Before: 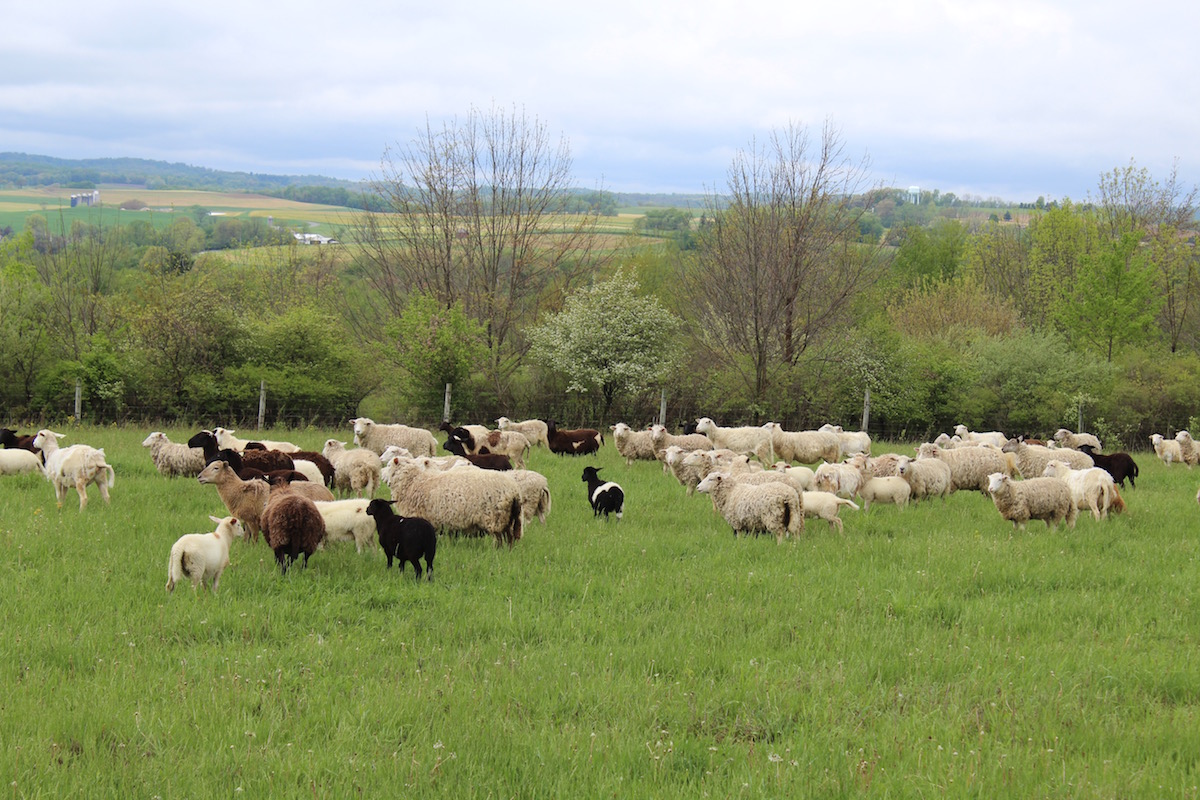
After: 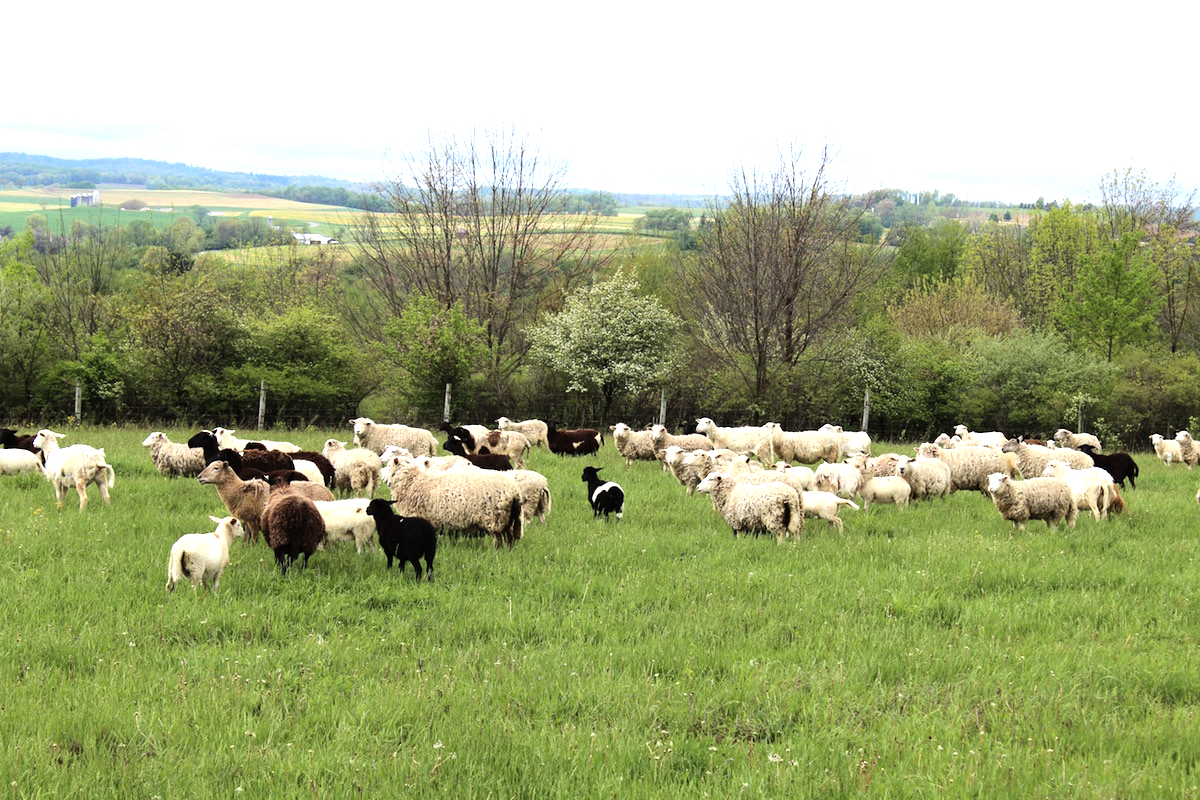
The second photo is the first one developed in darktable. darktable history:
tone equalizer: -8 EV -1.08 EV, -7 EV -1.01 EV, -6 EV -0.867 EV, -5 EV -0.578 EV, -3 EV 0.578 EV, -2 EV 0.867 EV, -1 EV 1.01 EV, +0 EV 1.08 EV, edges refinement/feathering 500, mask exposure compensation -1.57 EV, preserve details no
base curve: curves: ch0 [(0, 0) (0.472, 0.455) (1, 1)], preserve colors none
